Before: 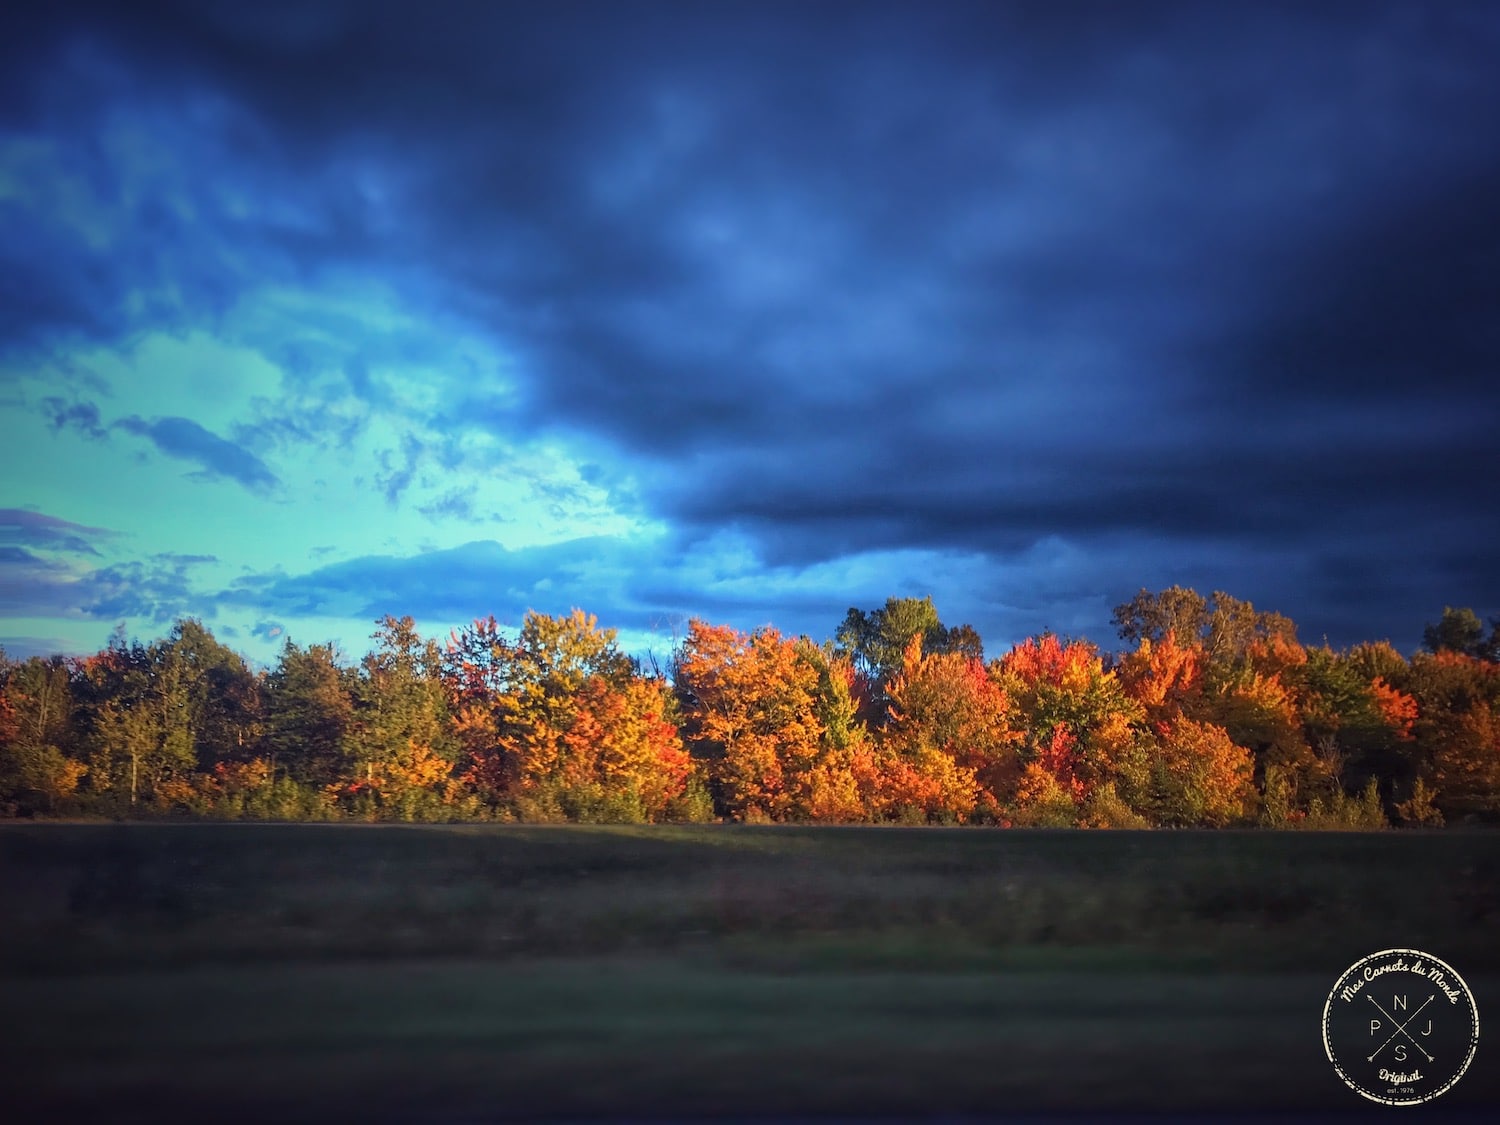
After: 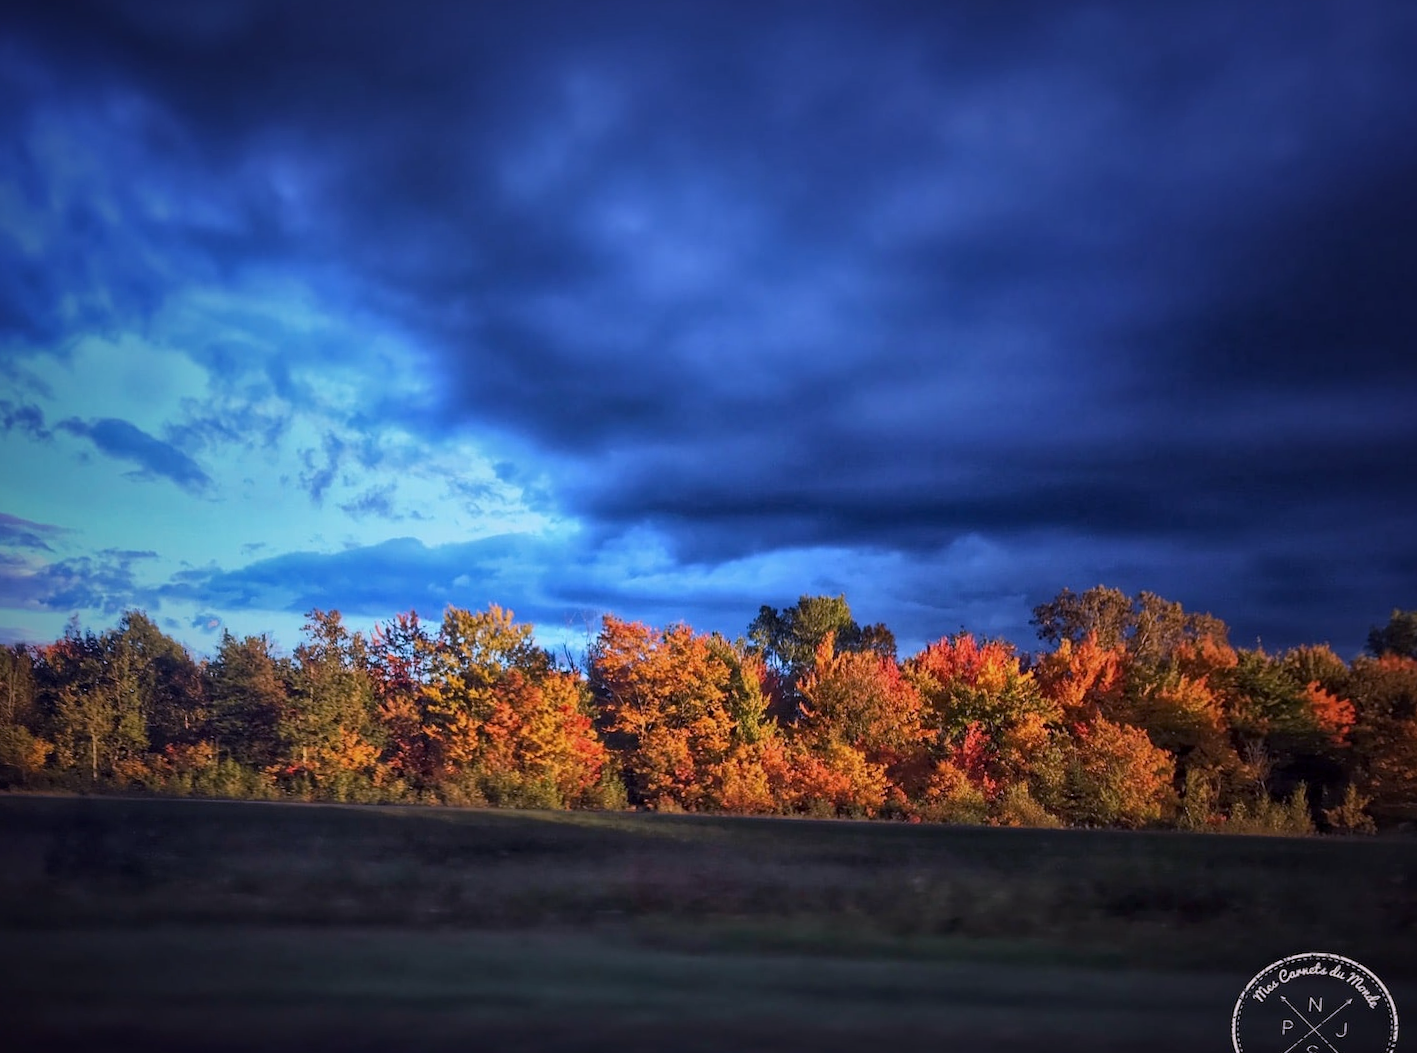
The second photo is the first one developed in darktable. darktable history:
white balance: red 1.042, blue 1.17
exposure: exposure -0.462 EV, compensate highlight preservation false
local contrast: mode bilateral grid, contrast 20, coarseness 50, detail 132%, midtone range 0.2
rotate and perspective: rotation 0.062°, lens shift (vertical) 0.115, lens shift (horizontal) -0.133, crop left 0.047, crop right 0.94, crop top 0.061, crop bottom 0.94
